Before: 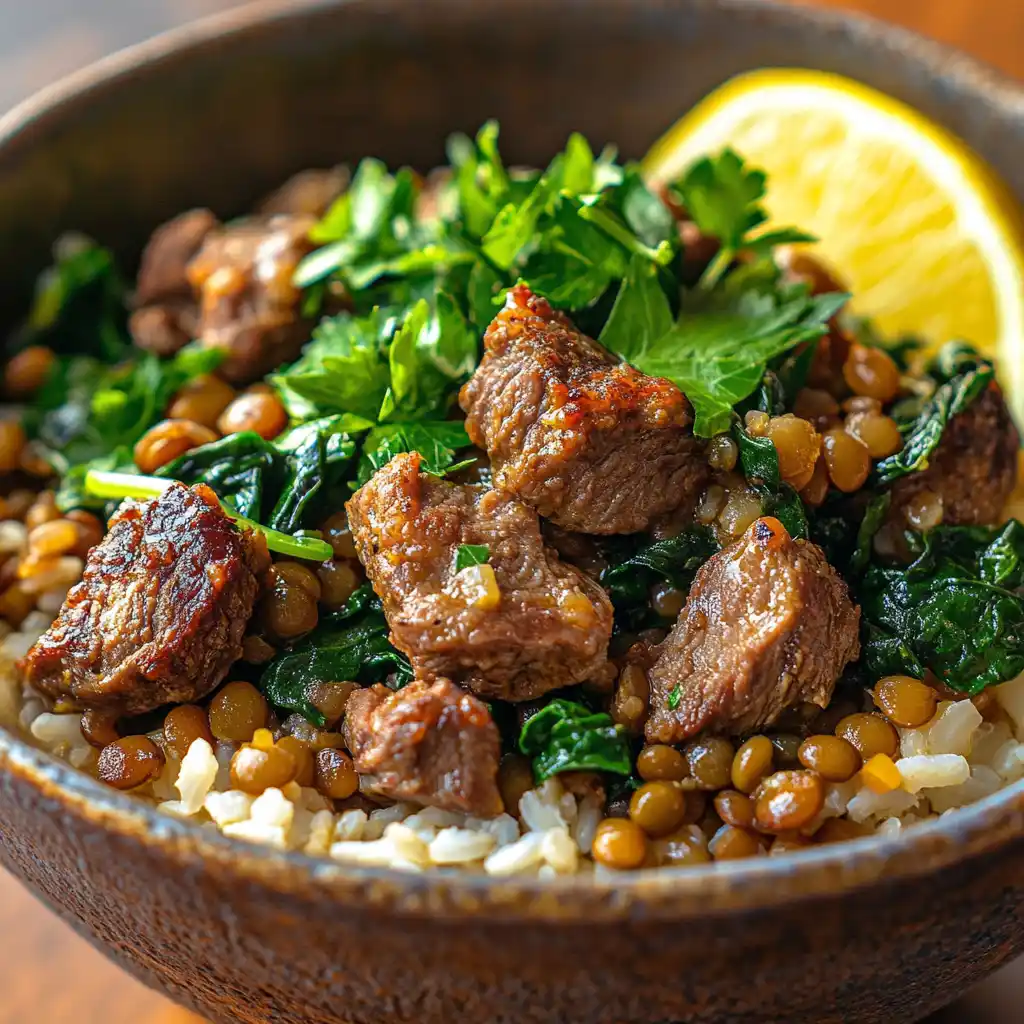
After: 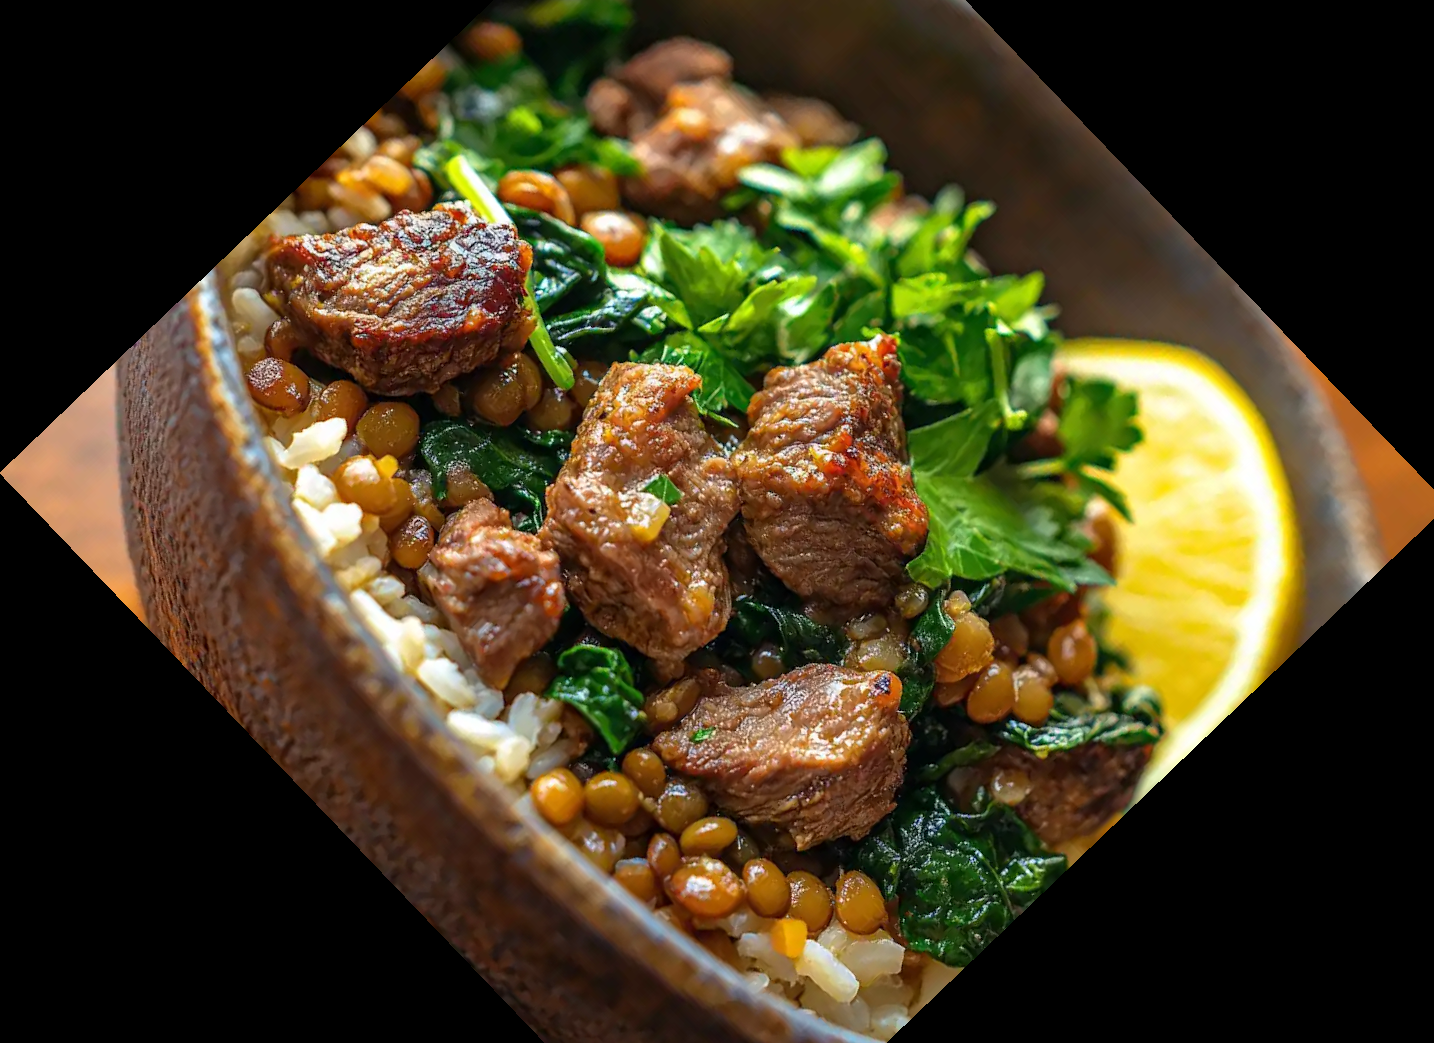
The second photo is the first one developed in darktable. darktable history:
exposure: compensate highlight preservation false
crop and rotate: angle -46.26°, top 16.234%, right 0.912%, bottom 11.704%
